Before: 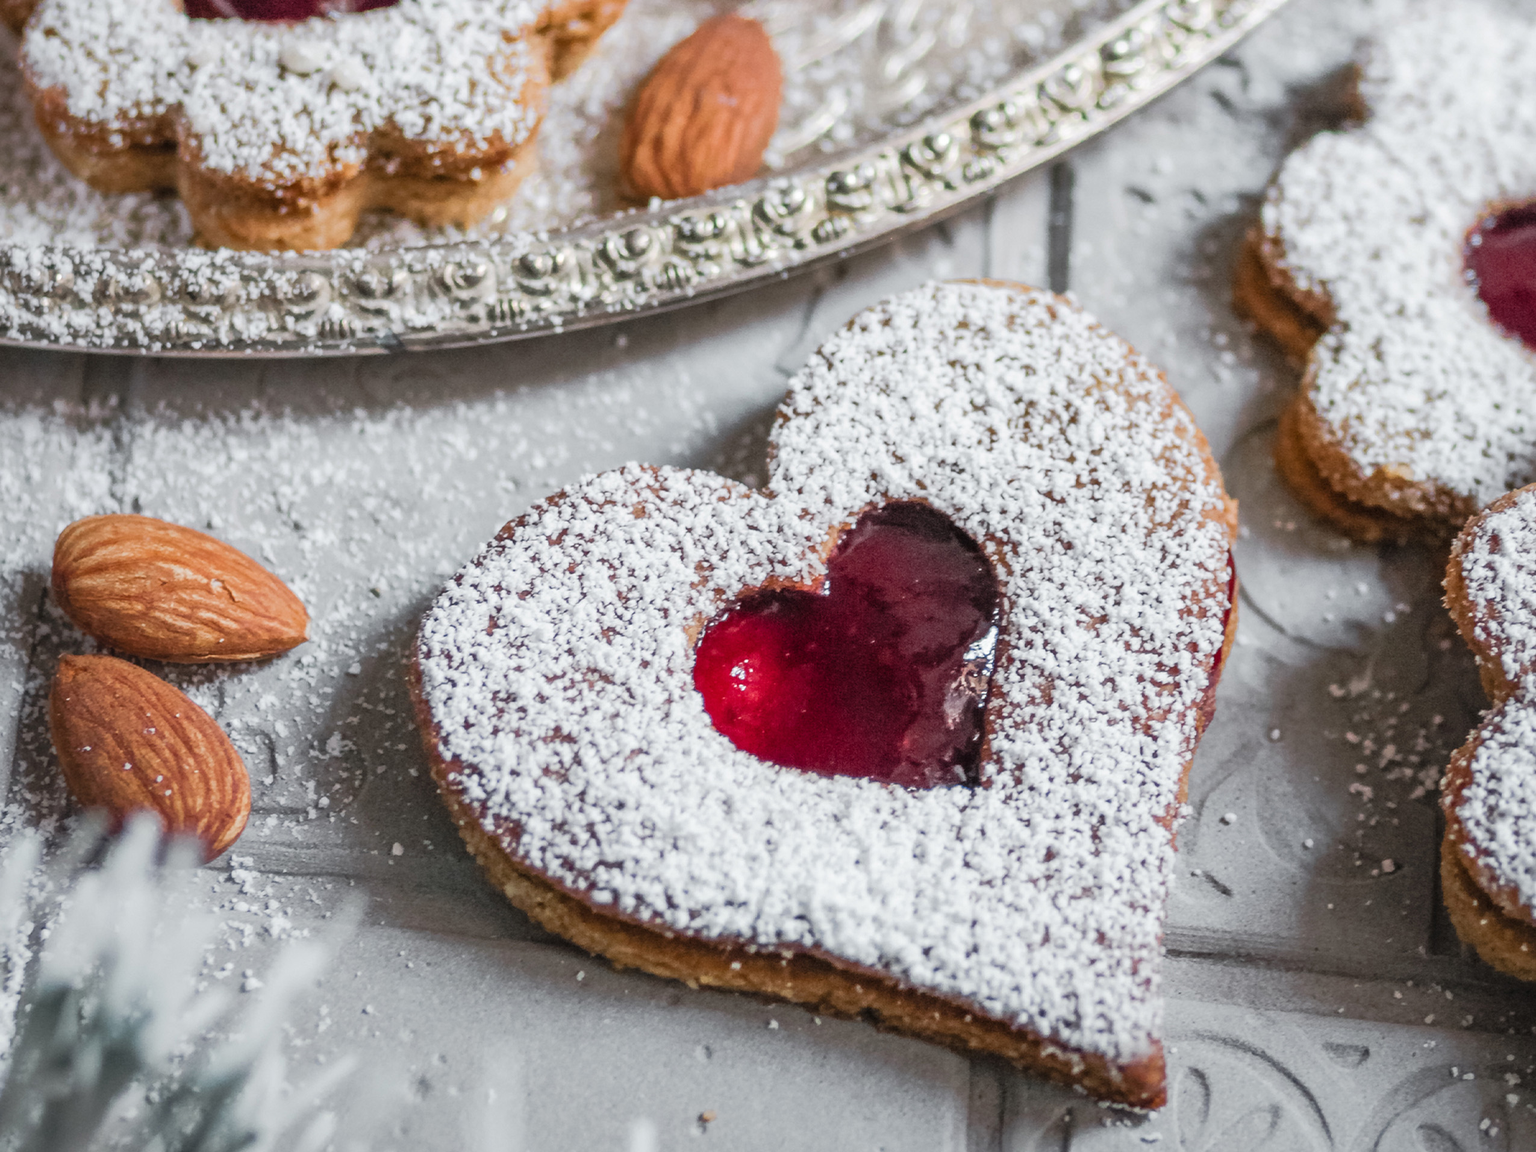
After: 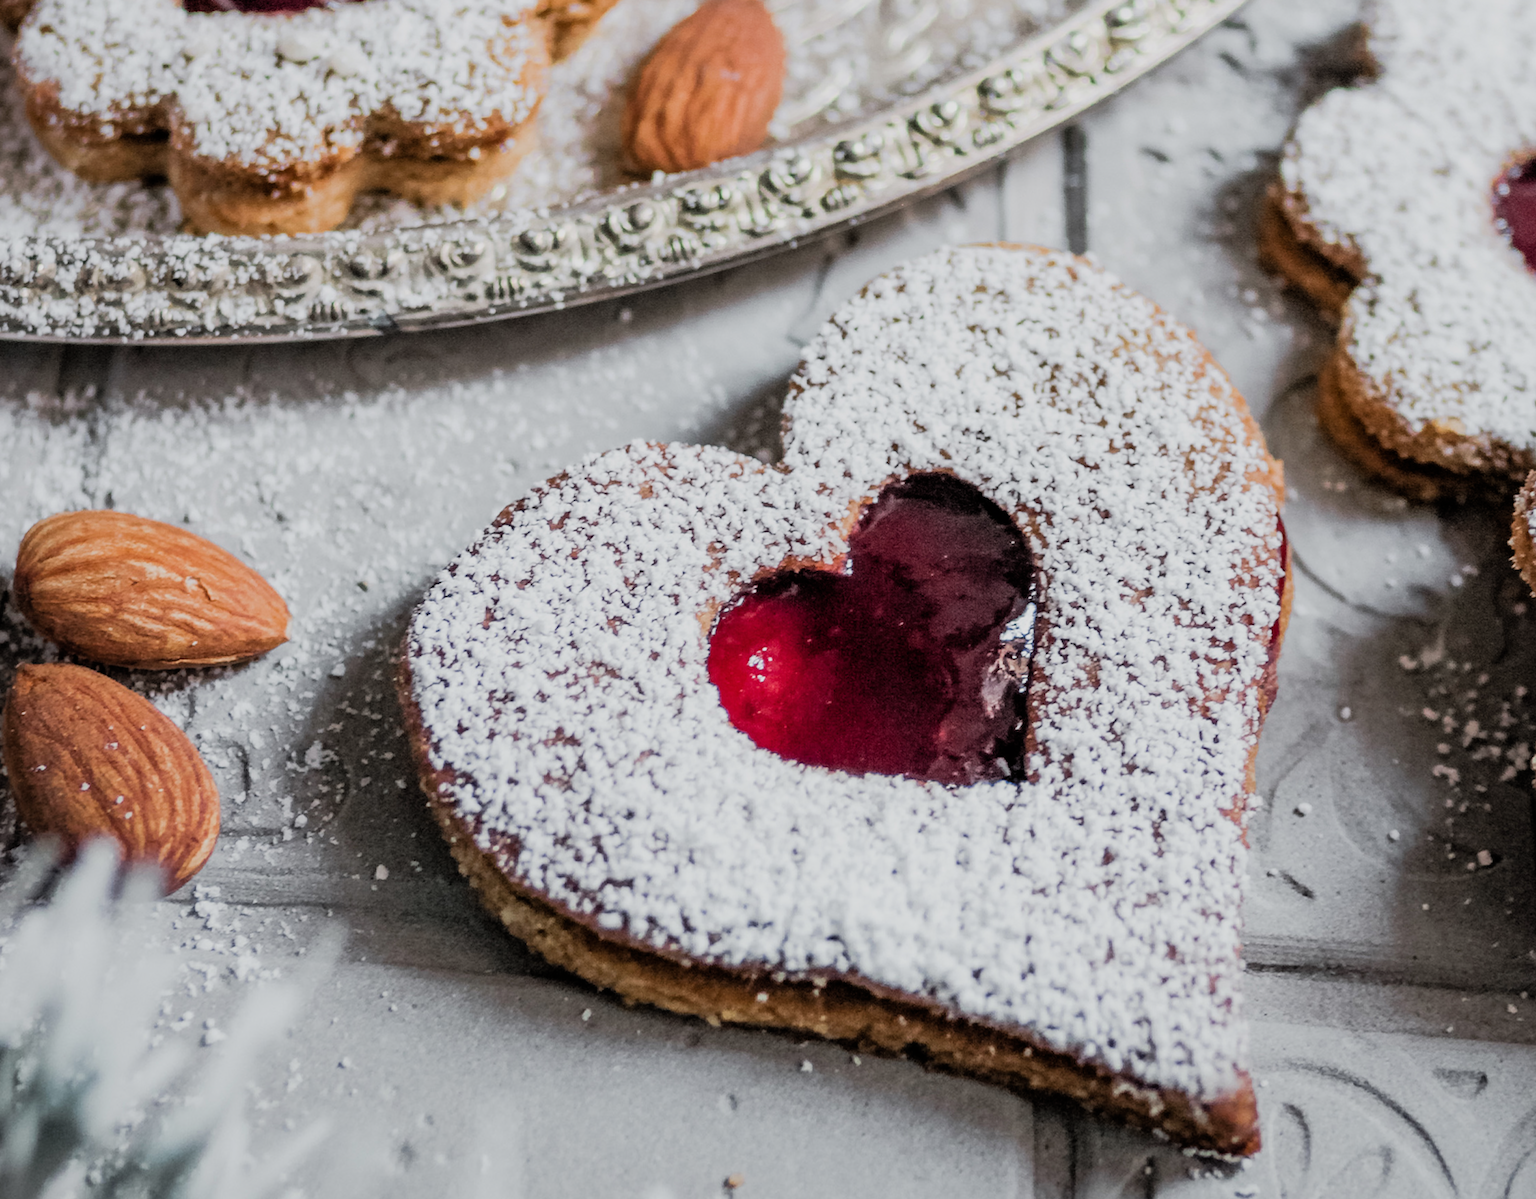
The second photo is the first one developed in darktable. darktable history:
rotate and perspective: rotation -1.68°, lens shift (vertical) -0.146, crop left 0.049, crop right 0.912, crop top 0.032, crop bottom 0.96
filmic rgb: black relative exposure -5 EV, hardness 2.88, contrast 1.2
